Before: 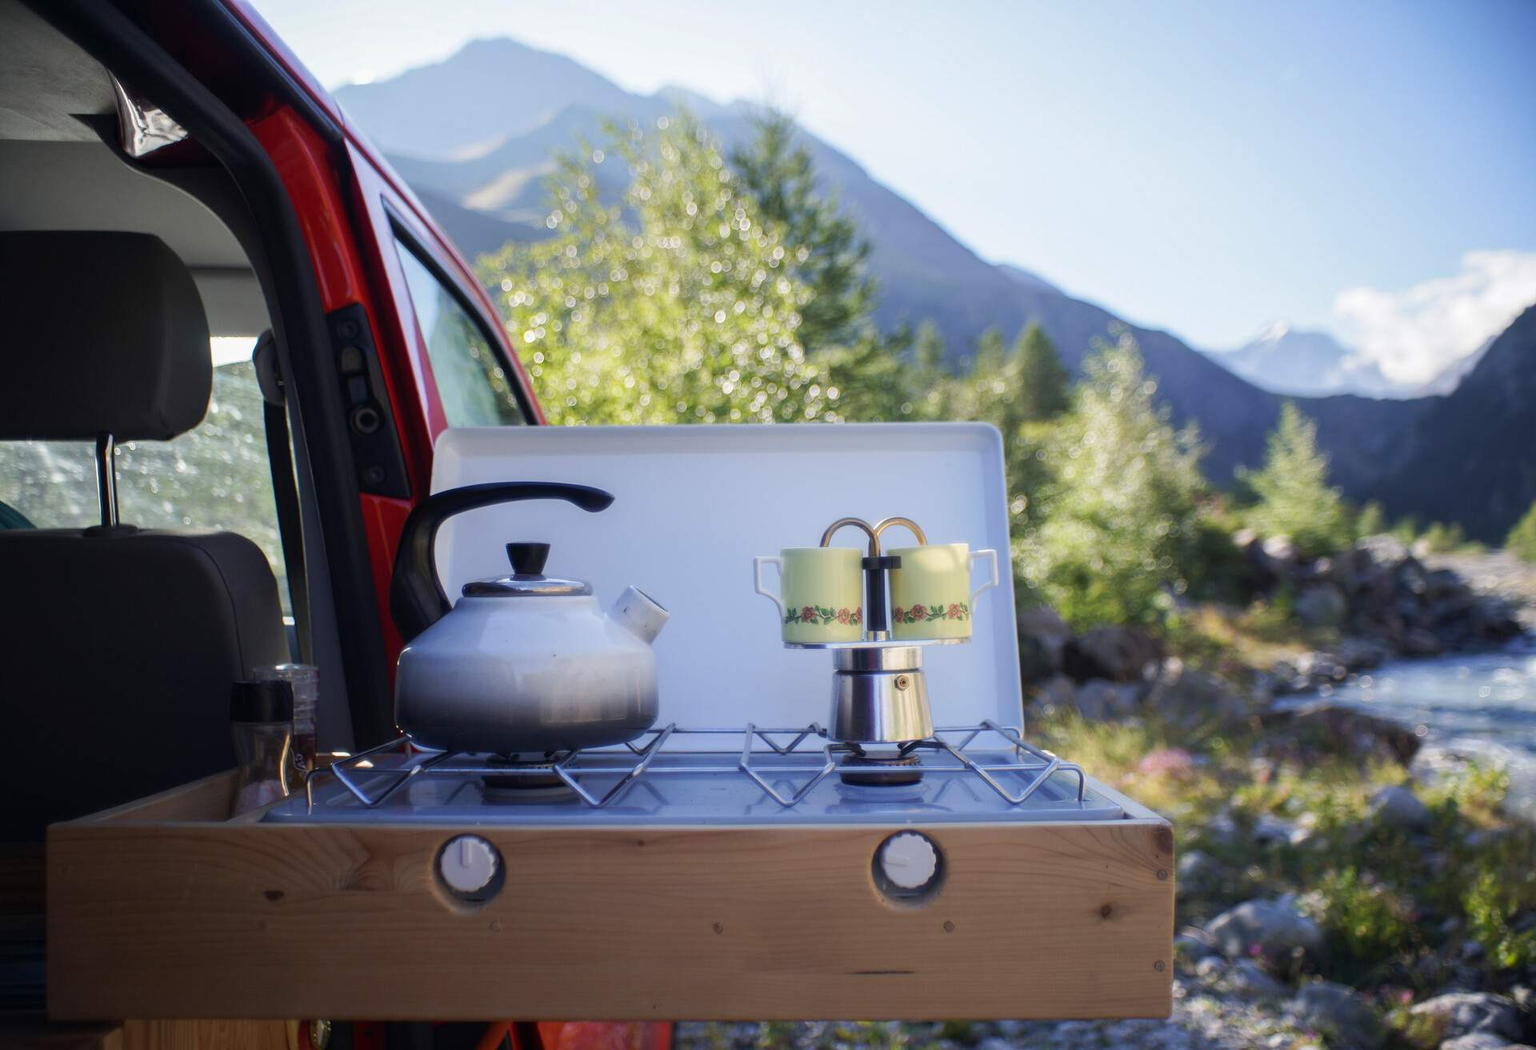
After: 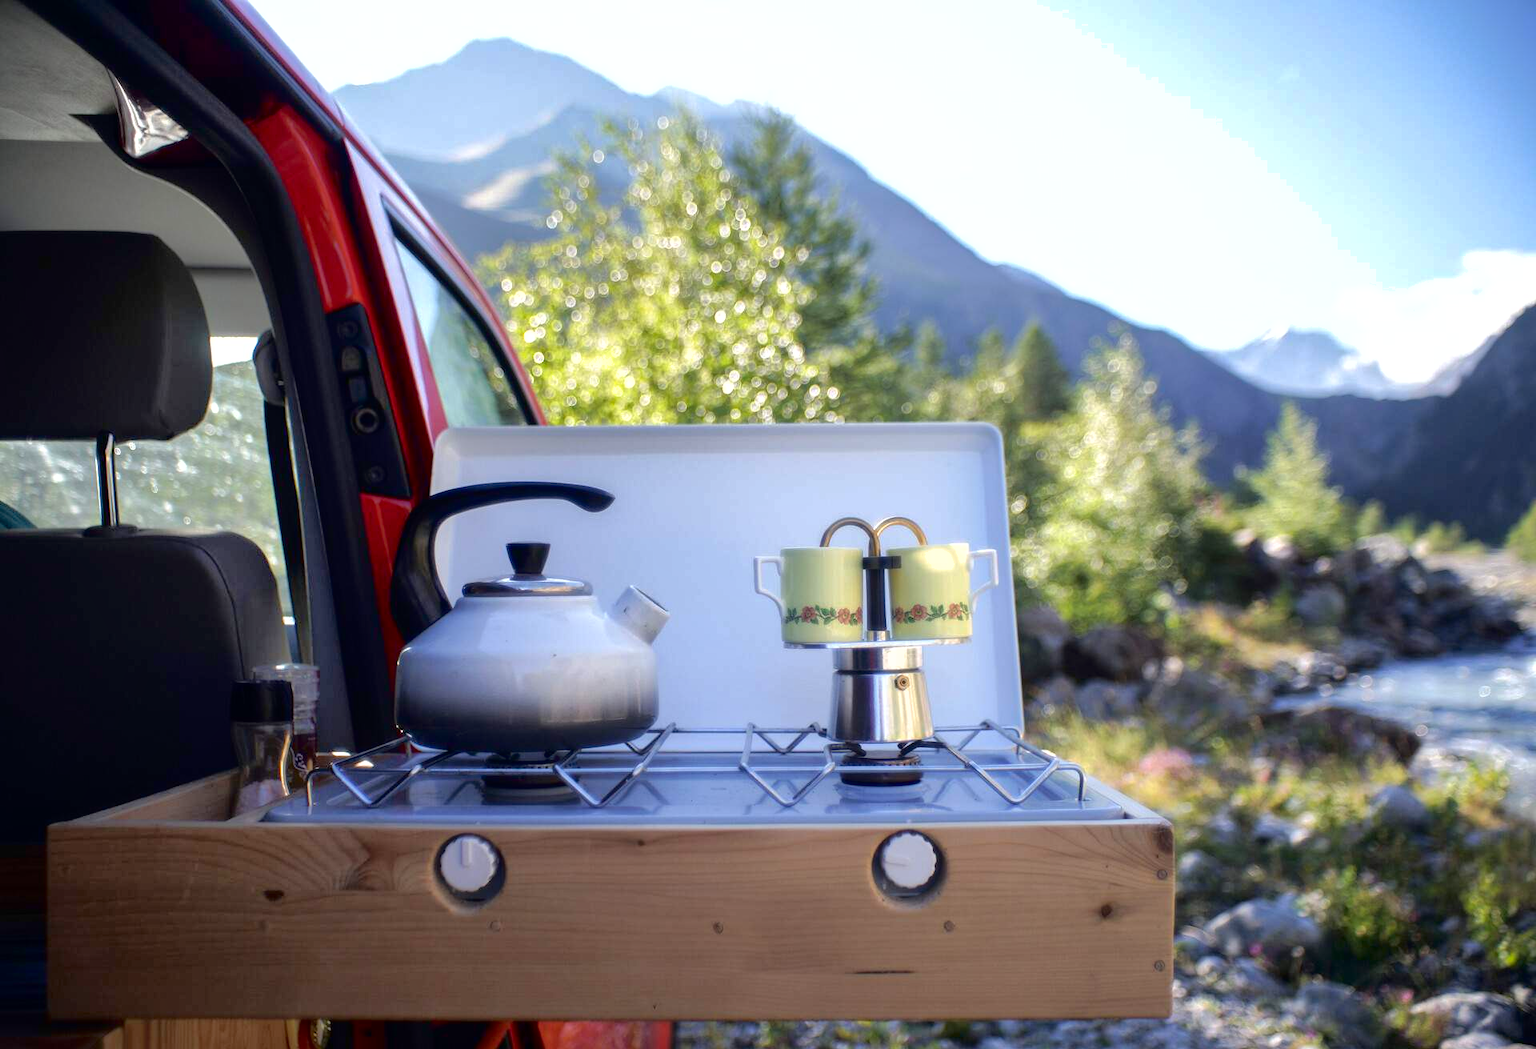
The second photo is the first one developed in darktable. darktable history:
fill light: exposure -2 EV, width 8.6
exposure: black level correction 0.001, exposure 0.5 EV, compensate exposure bias true, compensate highlight preservation false
shadows and highlights: on, module defaults
